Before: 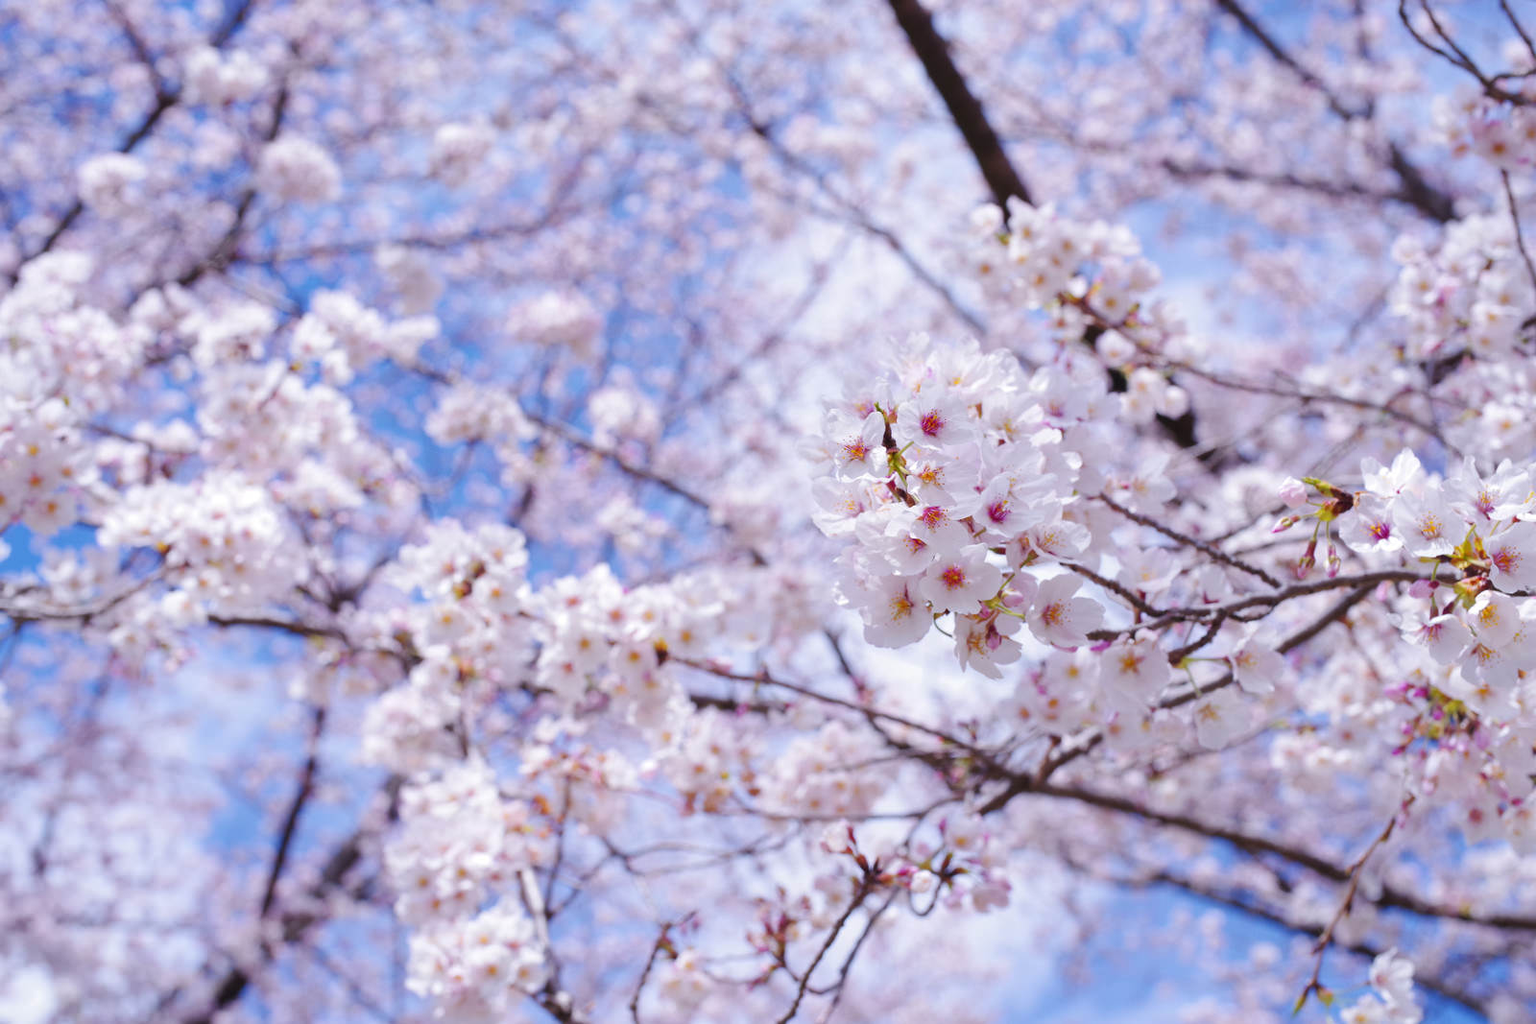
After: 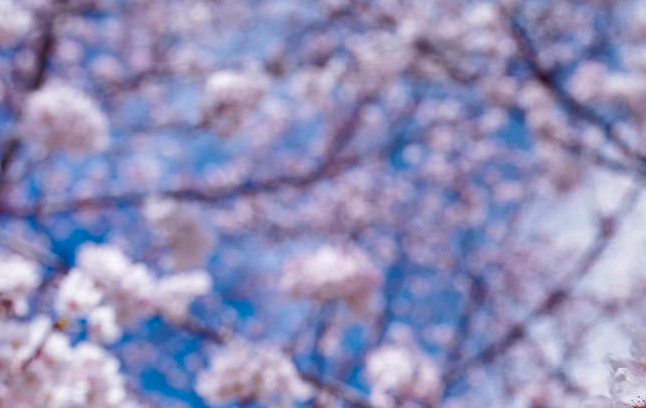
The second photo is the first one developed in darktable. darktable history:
crop: left 15.464%, top 5.441%, right 44.116%, bottom 56.311%
shadows and highlights: radius 106.94, shadows 41.34, highlights -71.73, low approximation 0.01, soften with gaussian
